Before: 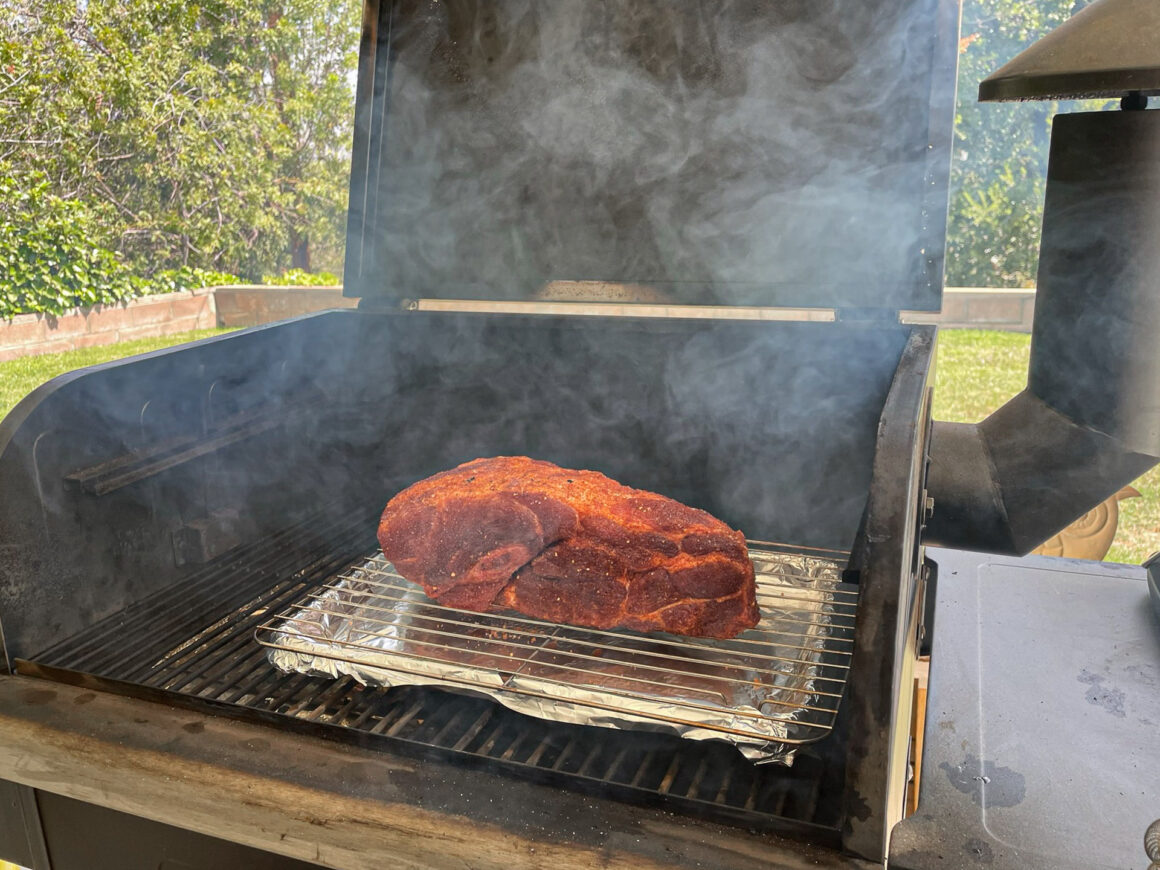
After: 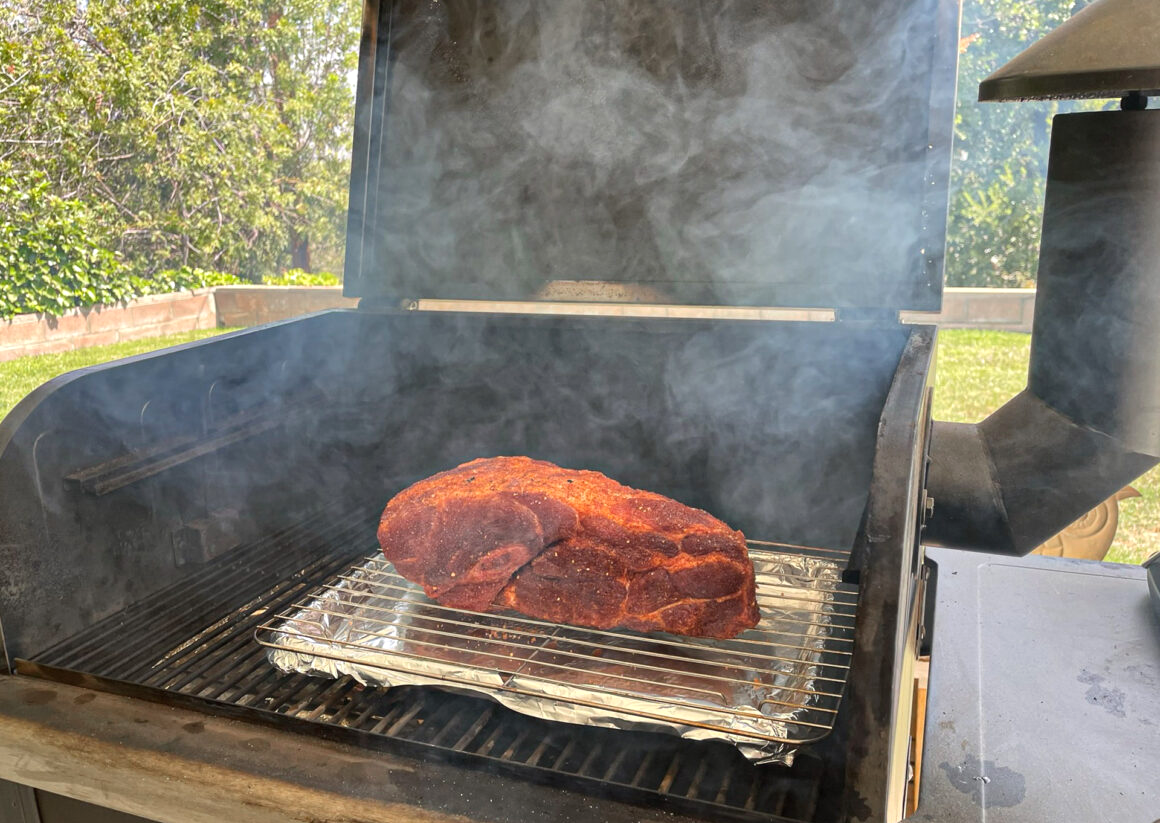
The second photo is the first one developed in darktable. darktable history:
crop and rotate: top 0.005%, bottom 5.284%
exposure: black level correction 0, exposure 0.199 EV, compensate highlight preservation false
